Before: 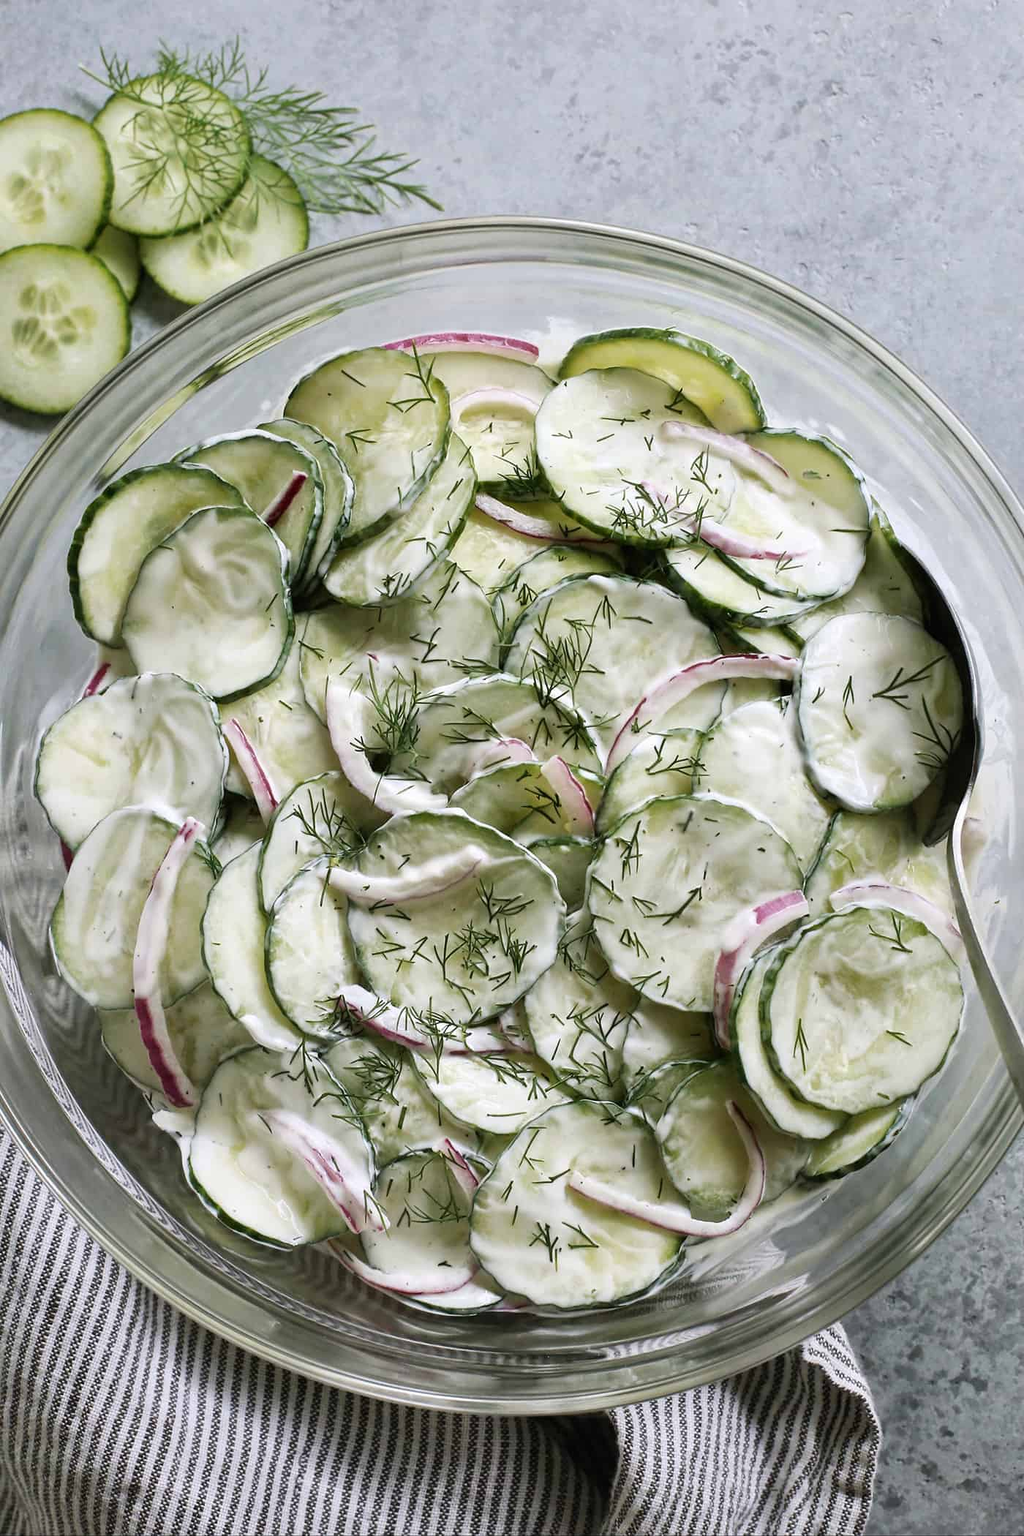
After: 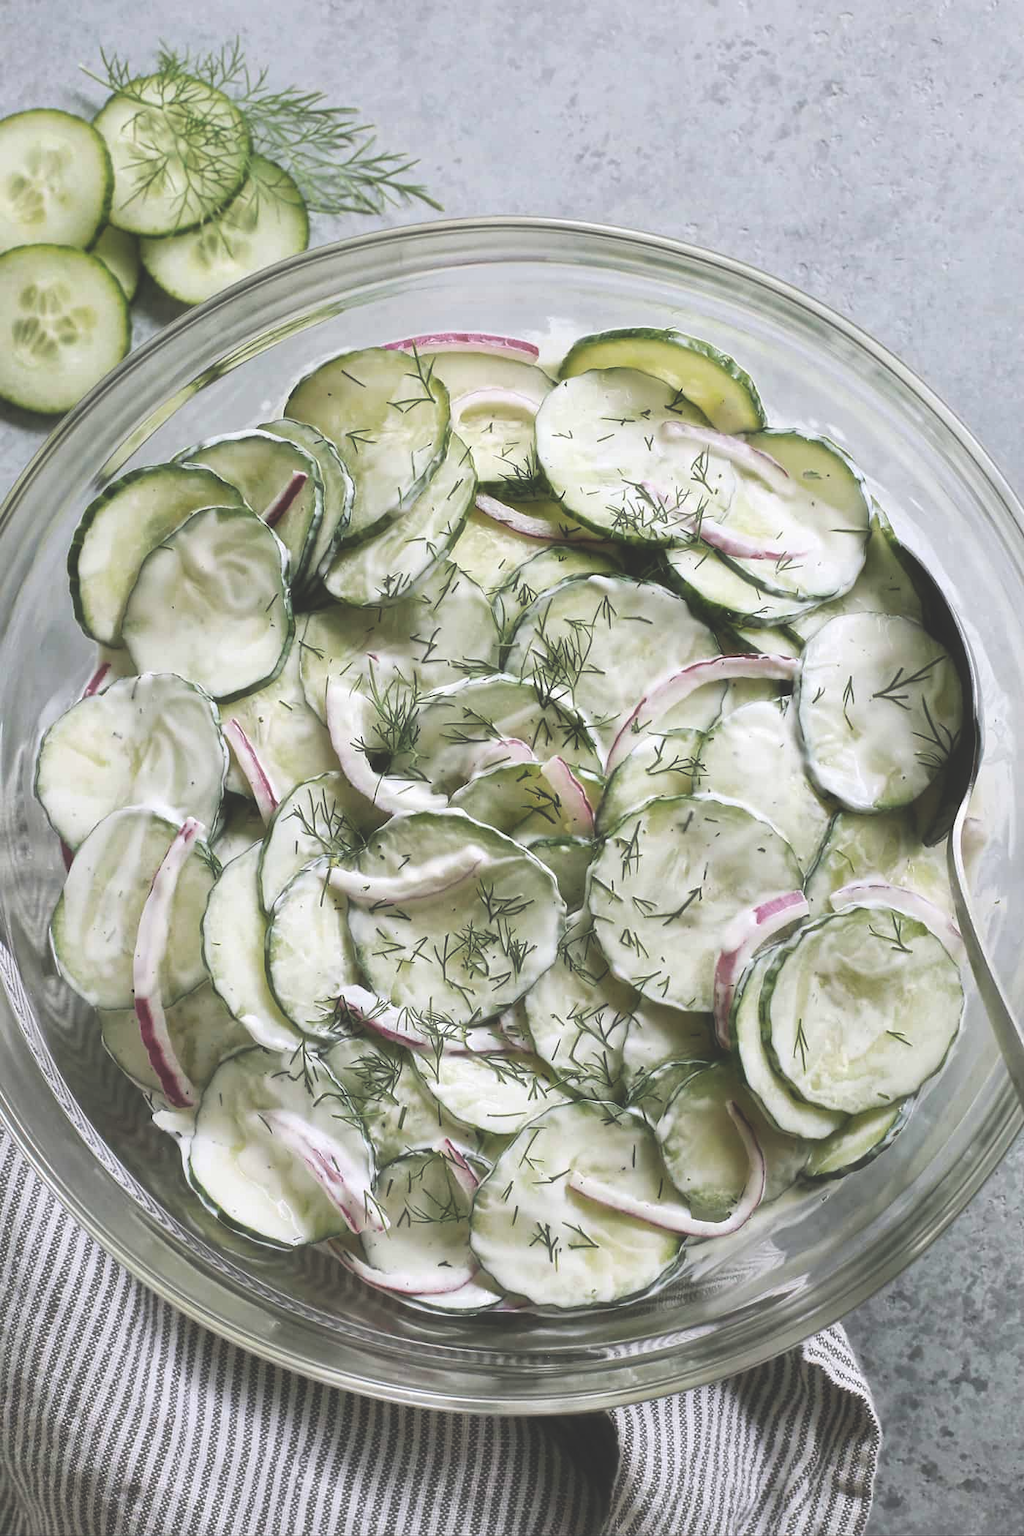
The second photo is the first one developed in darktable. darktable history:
haze removal: strength -0.092, compatibility mode true, adaptive false
exposure: black level correction -0.029, compensate highlight preservation false
